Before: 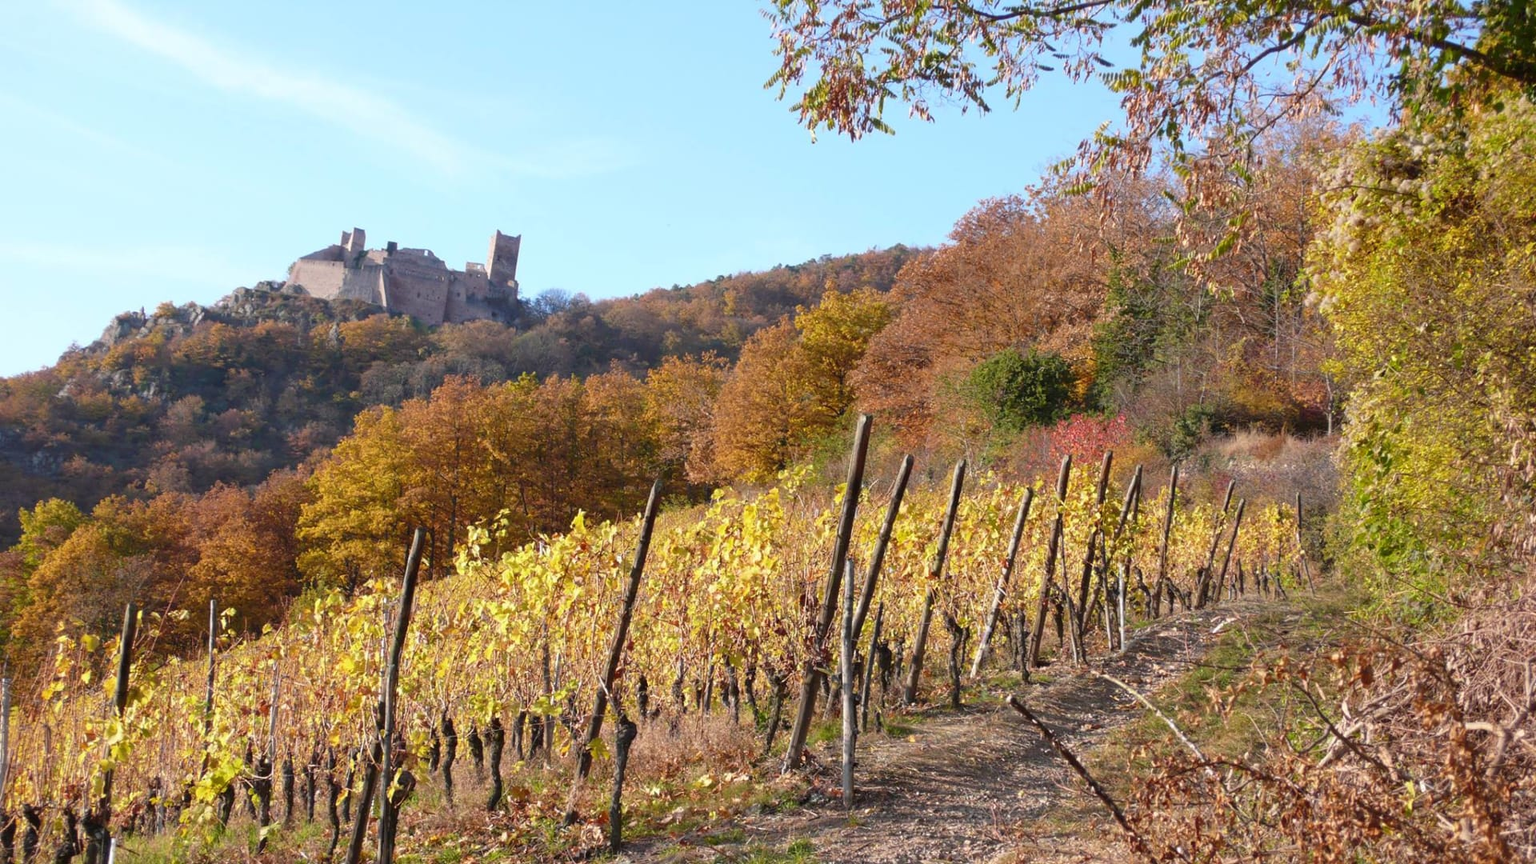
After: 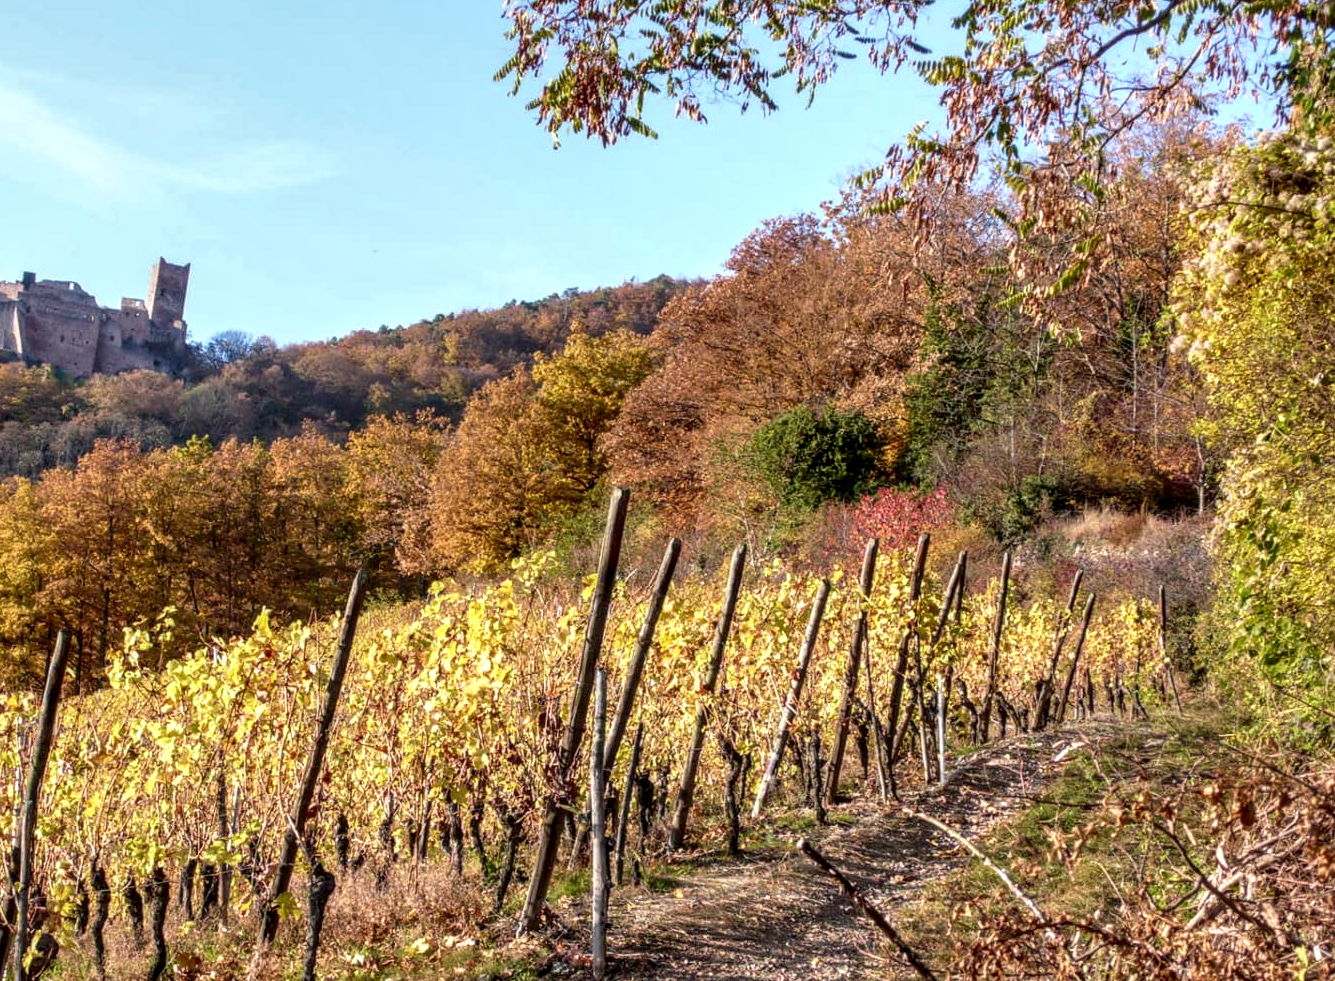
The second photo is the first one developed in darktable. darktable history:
velvia: on, module defaults
local contrast: highlights 0%, shadows 0%, detail 182%
shadows and highlights: shadows 25, highlights -25
crop and rotate: left 24.034%, top 2.838%, right 6.406%, bottom 6.299%
